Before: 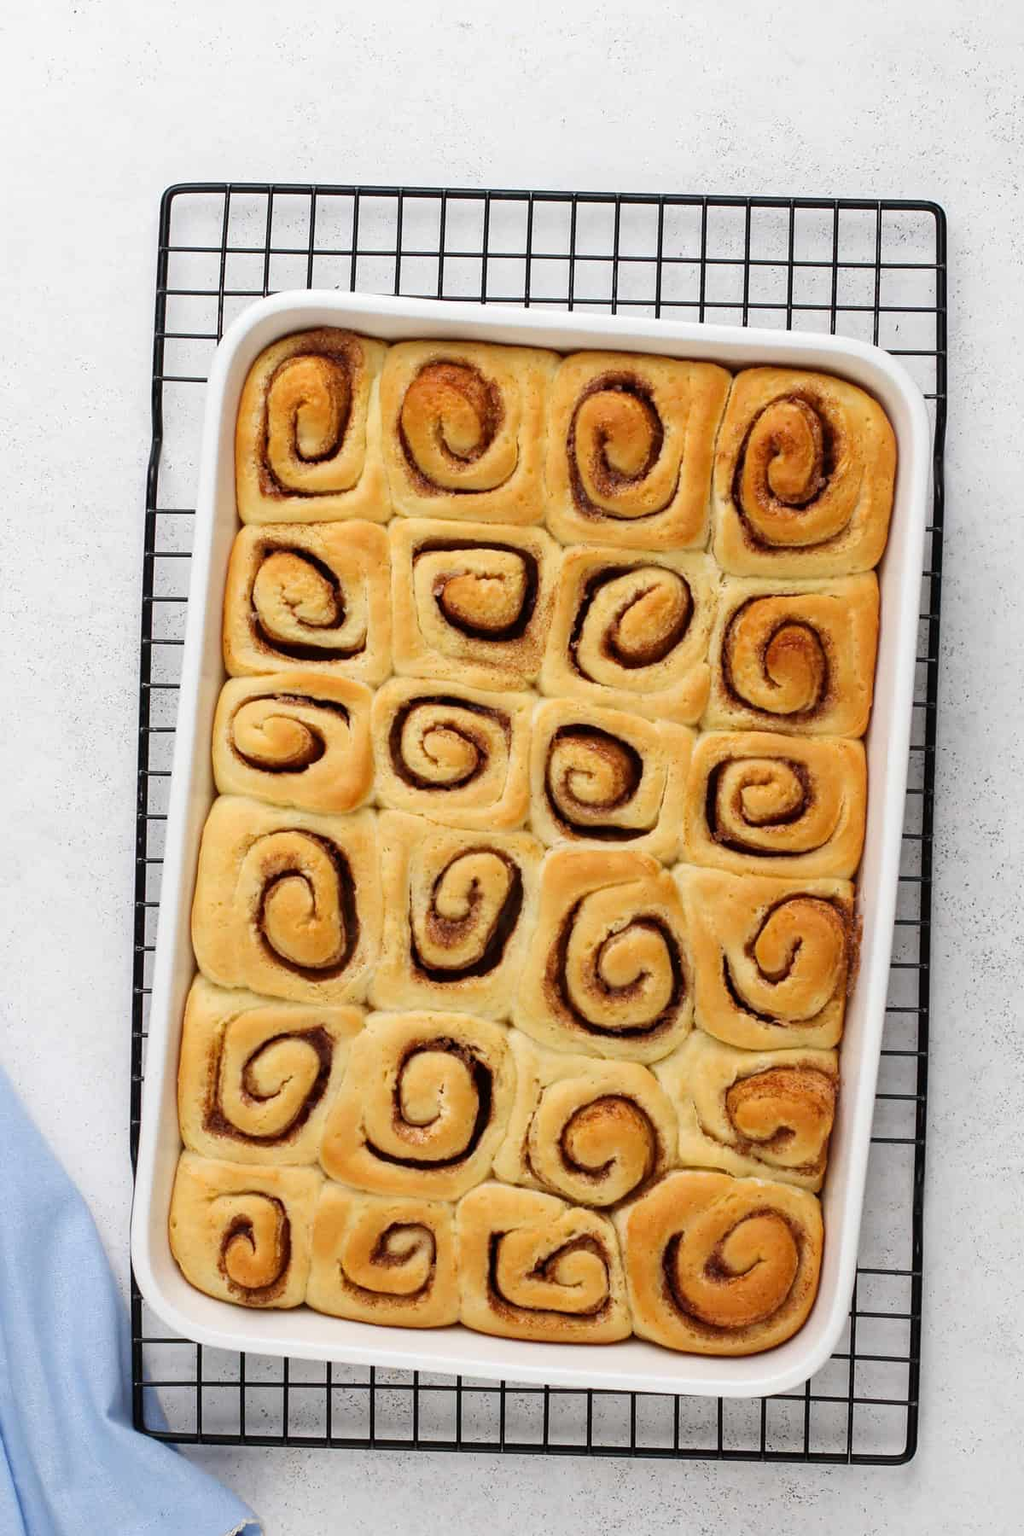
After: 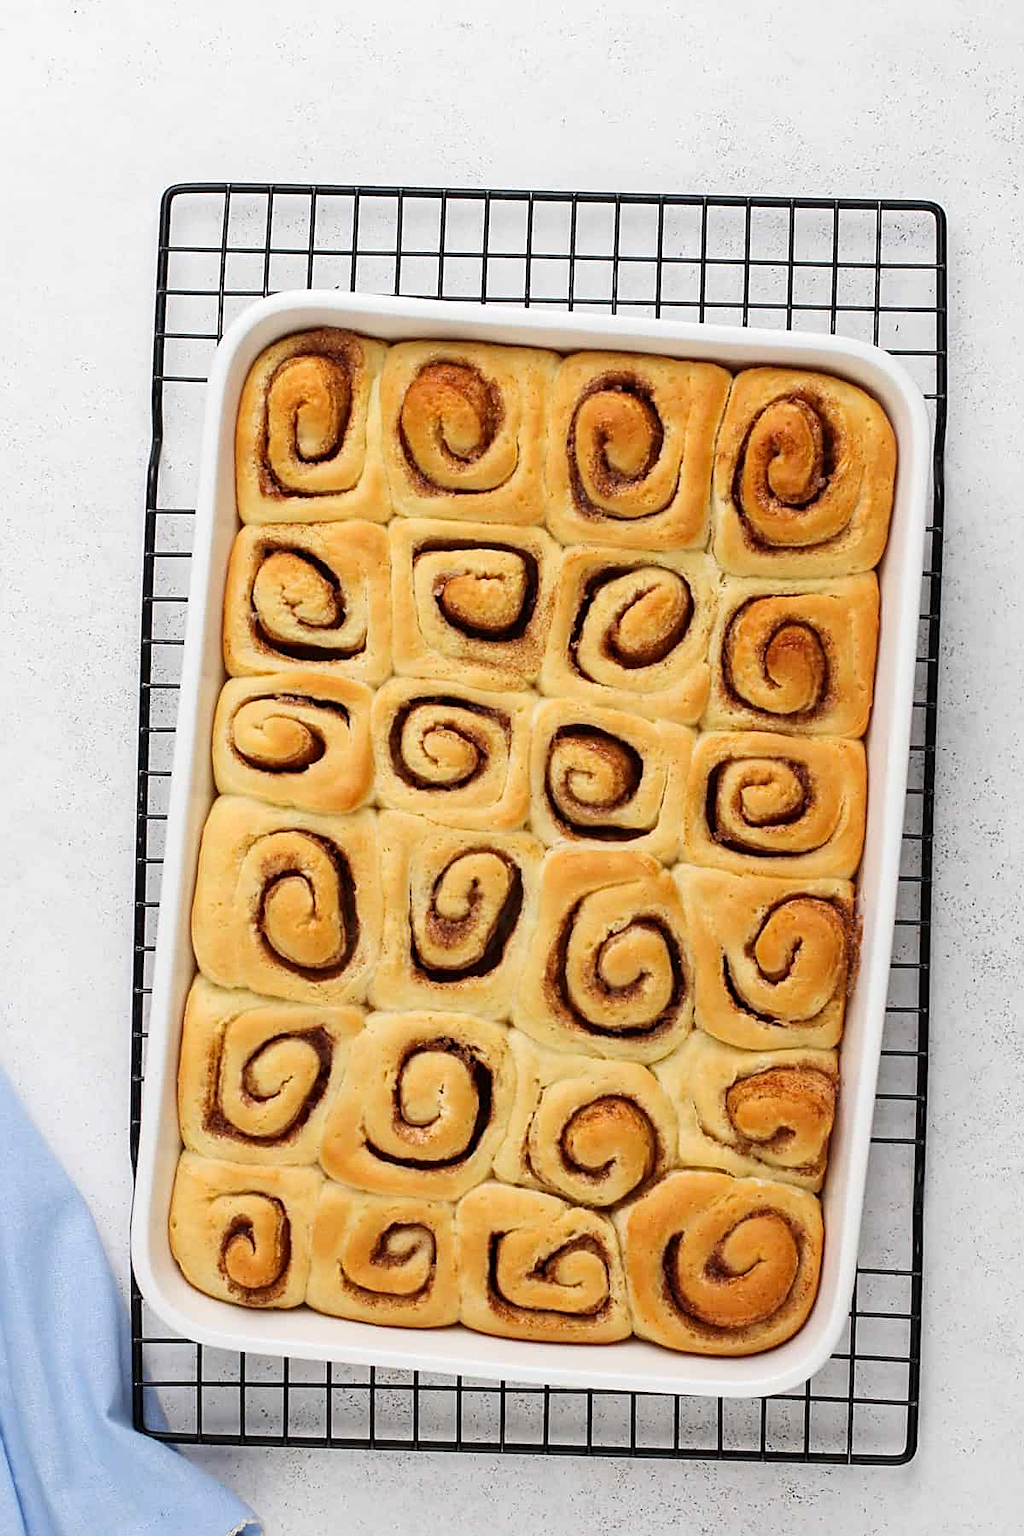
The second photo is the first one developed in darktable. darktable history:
base curve: curves: ch0 [(0, 0) (0.472, 0.508) (1, 1)]
sharpen: on, module defaults
